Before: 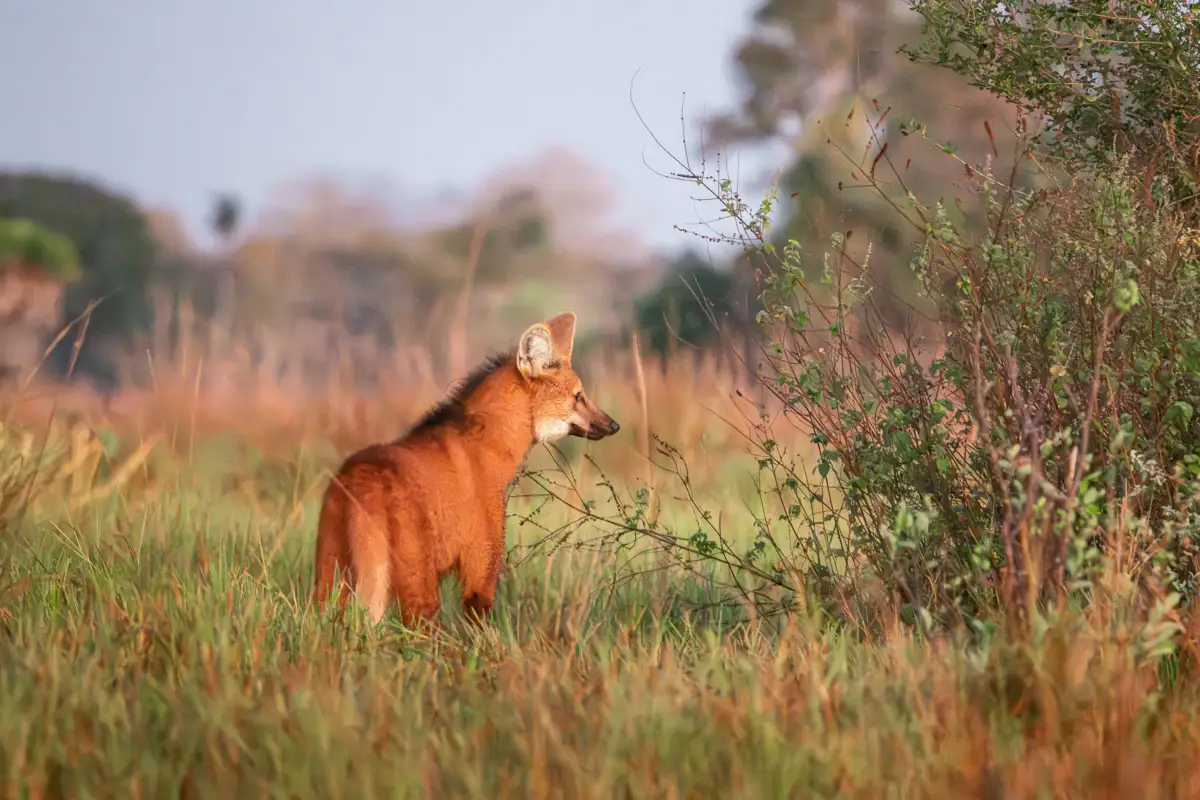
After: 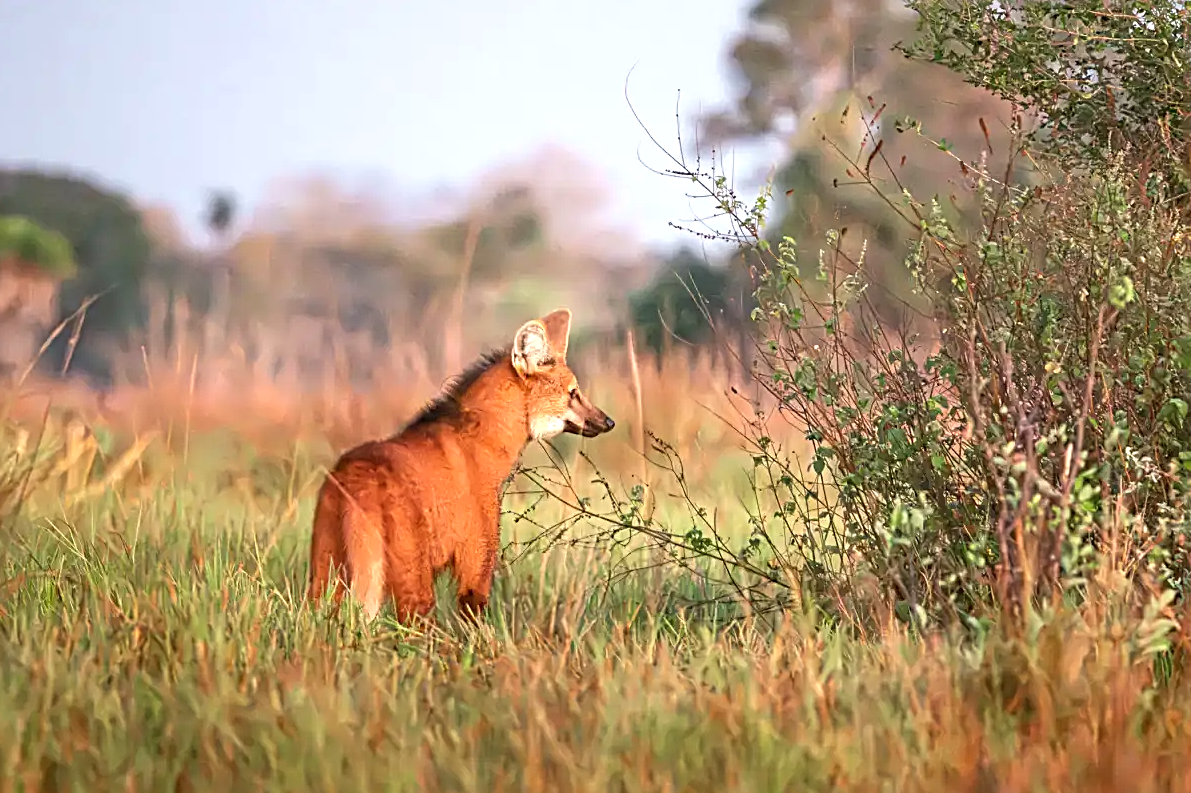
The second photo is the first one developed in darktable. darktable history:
sharpen: radius 3.025, amount 0.757
exposure: black level correction 0, exposure 0.5 EV, compensate highlight preservation false
crop: left 0.434%, top 0.485%, right 0.244%, bottom 0.386%
